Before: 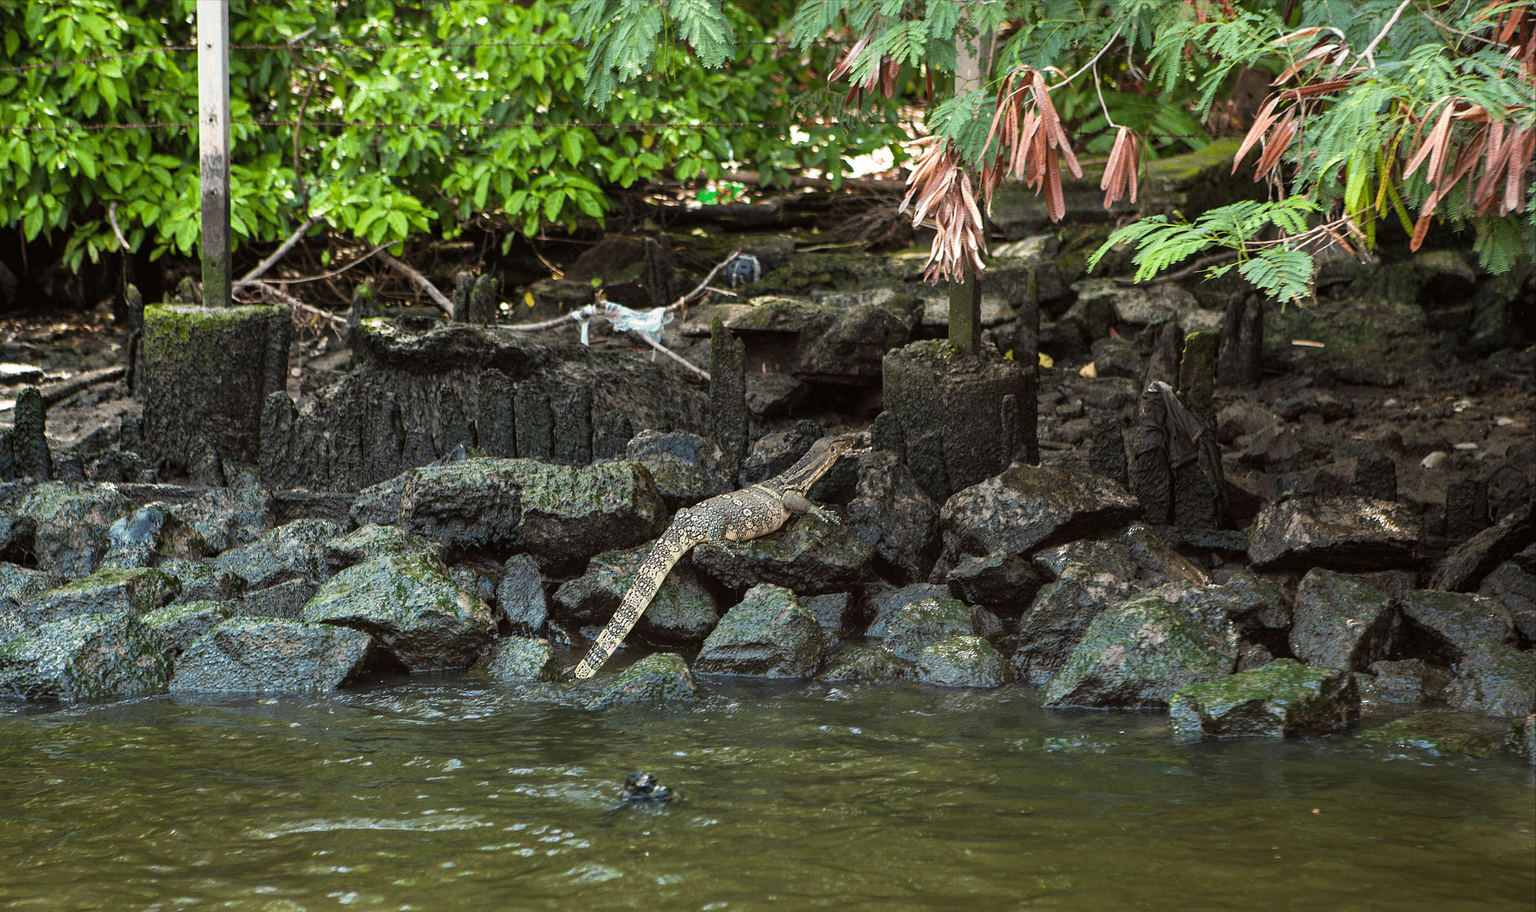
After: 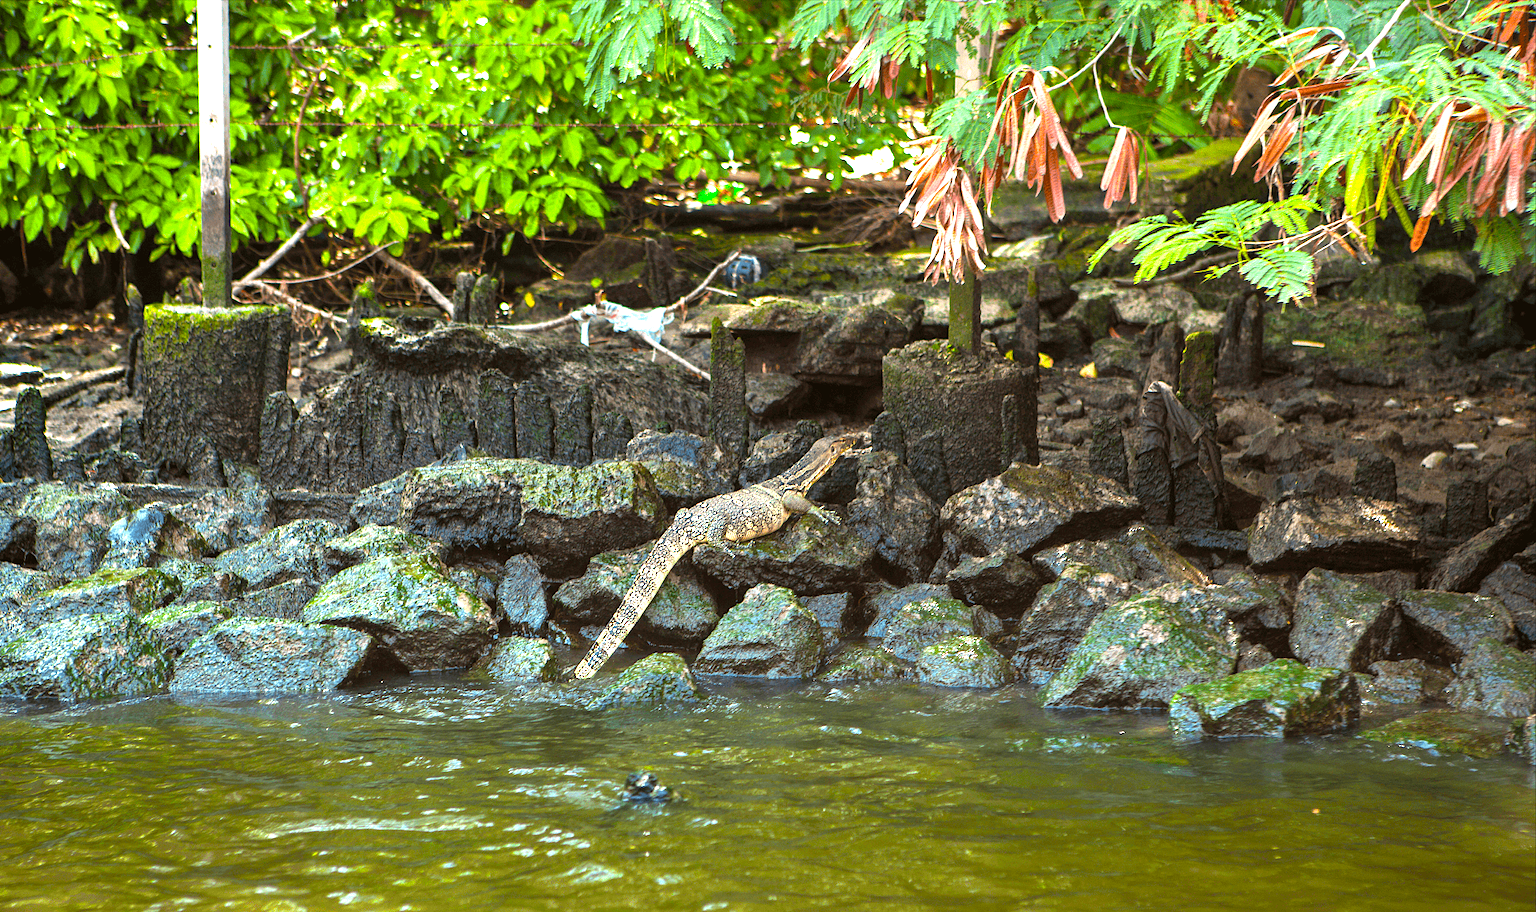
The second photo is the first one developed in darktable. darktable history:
exposure: black level correction 0, exposure 1.1 EV, compensate highlight preservation false
color balance rgb: linear chroma grading › global chroma 15%, perceptual saturation grading › global saturation 30%
